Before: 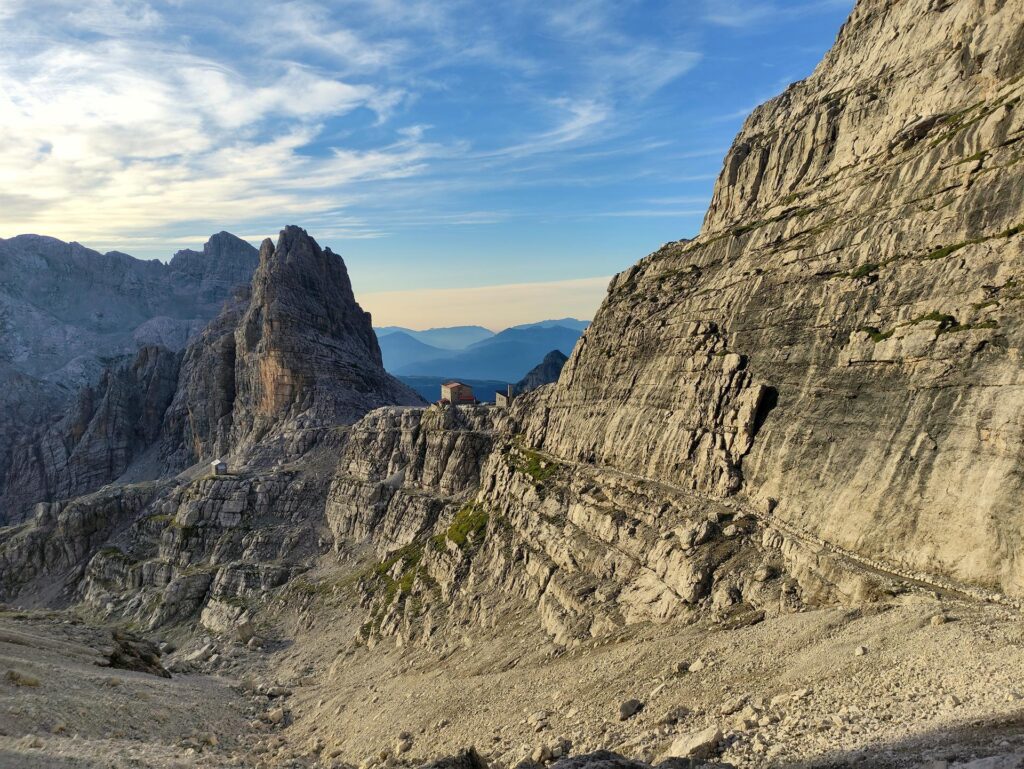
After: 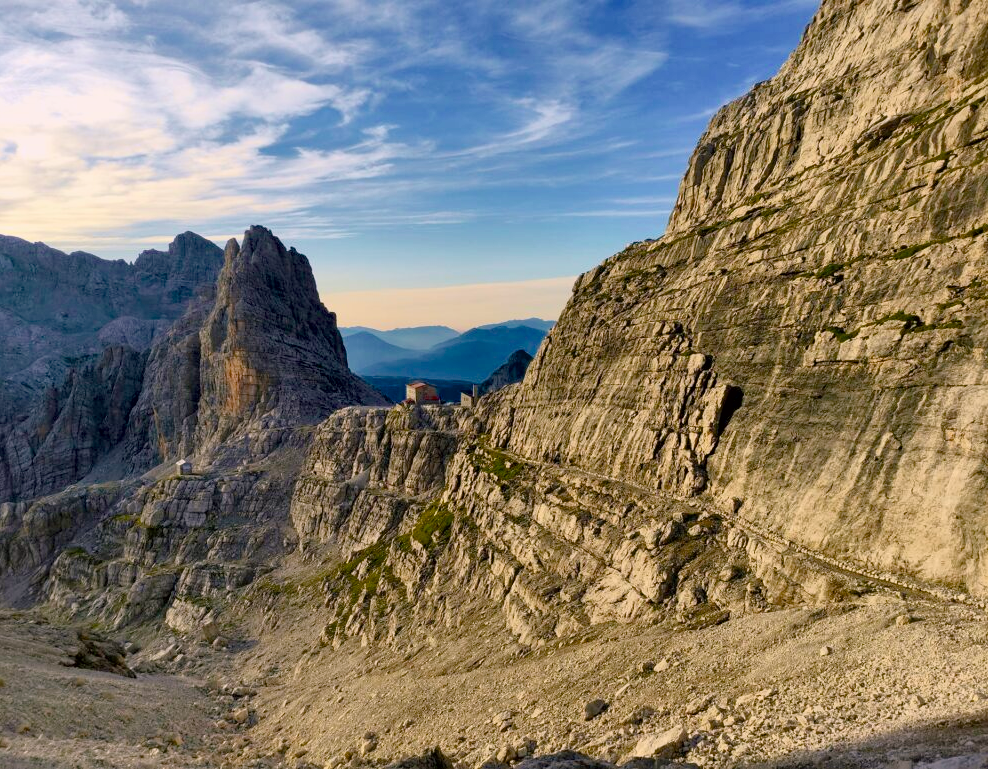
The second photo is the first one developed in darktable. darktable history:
color correction: highlights b* 2.97
tone curve: curves: ch0 [(0.013, 0) (0.061, 0.068) (0.239, 0.256) (0.502, 0.505) (0.683, 0.676) (0.761, 0.773) (0.858, 0.858) (0.987, 0.945)]; ch1 [(0, 0) (0.172, 0.123) (0.304, 0.267) (0.414, 0.395) (0.472, 0.473) (0.502, 0.508) (0.521, 0.528) (0.583, 0.595) (0.654, 0.673) (0.728, 0.761) (1, 1)]; ch2 [(0, 0) (0.411, 0.424) (0.485, 0.476) (0.502, 0.502) (0.553, 0.557) (0.57, 0.576) (1, 1)], color space Lab, independent channels, preserve colors none
exposure: black level correction 0.001, compensate highlight preservation false
crop and rotate: left 3.433%
color balance rgb: shadows lift › chroma 0.965%, shadows lift › hue 115.54°, highlights gain › chroma 1.442%, highlights gain › hue 308.62°, perceptual saturation grading › global saturation 20%, perceptual saturation grading › highlights -25.41%, perceptual saturation grading › shadows 23.936%, global vibrance 16.108%, saturation formula JzAzBz (2021)
